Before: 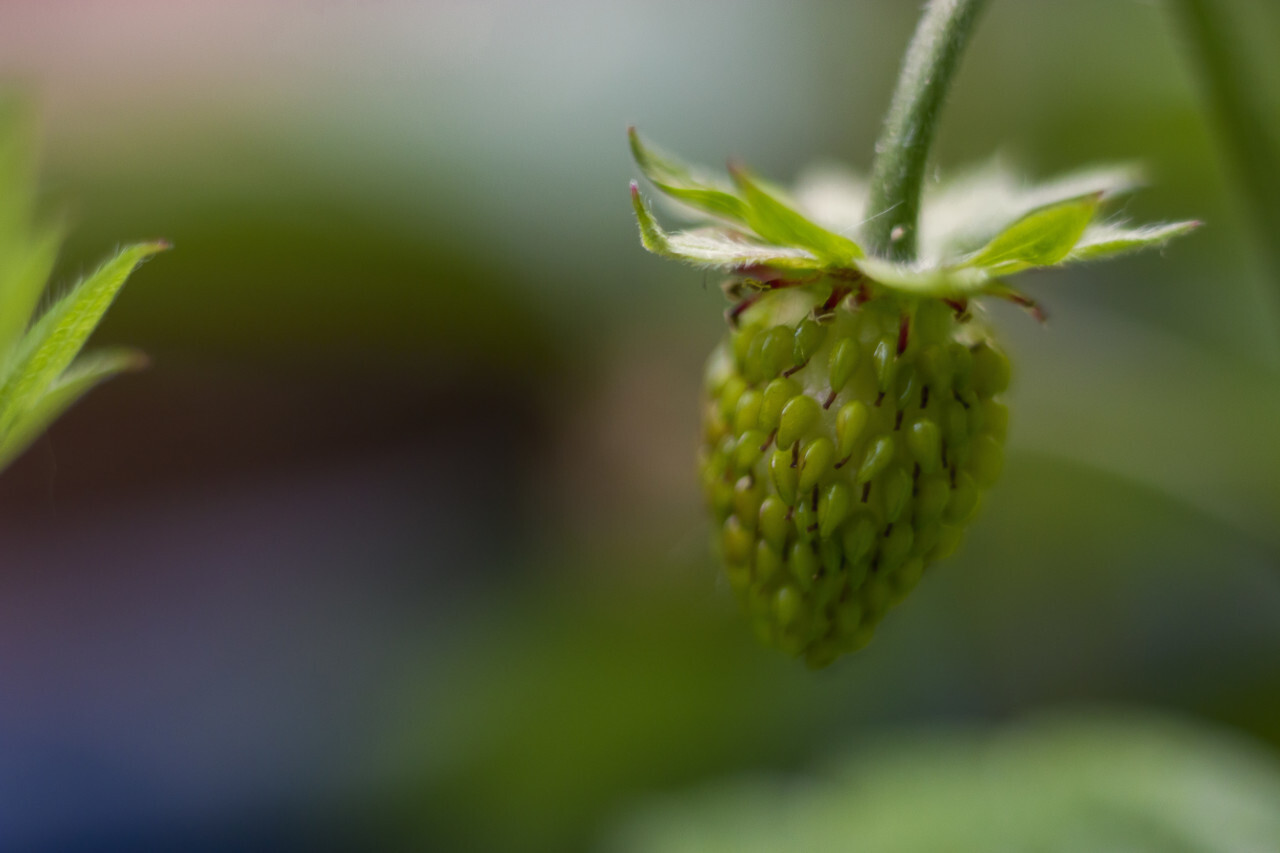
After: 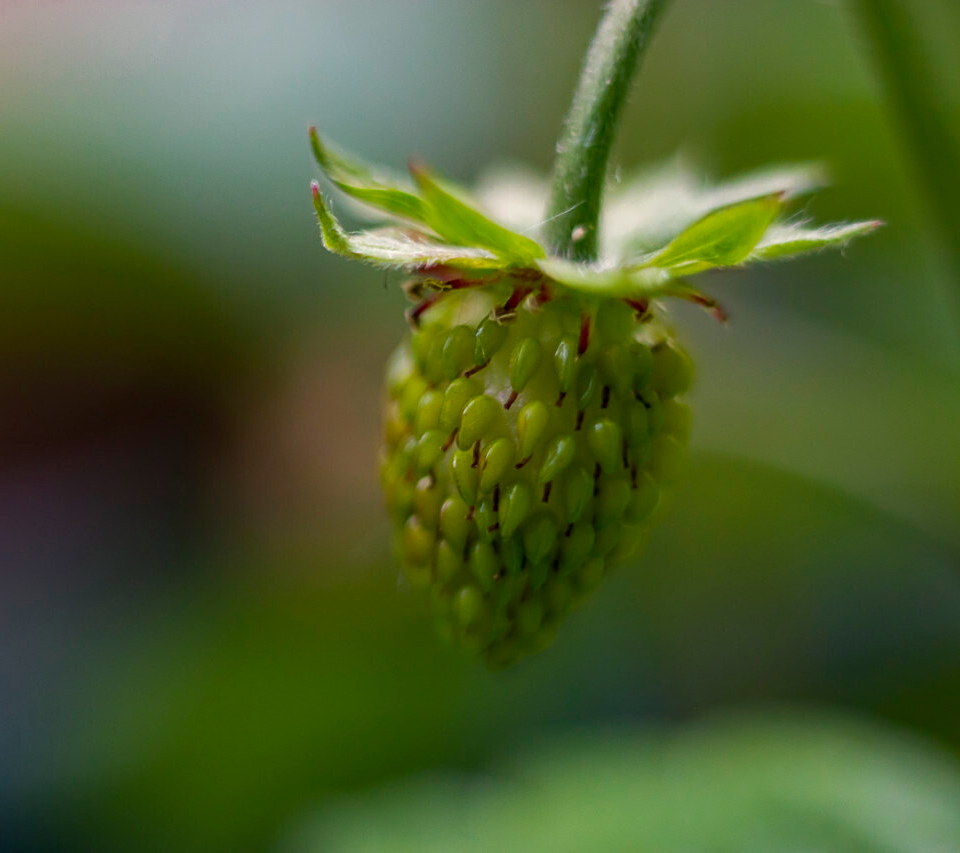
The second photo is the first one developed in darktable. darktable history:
crop and rotate: left 24.932%
haze removal: compatibility mode true, adaptive false
sharpen: on, module defaults
